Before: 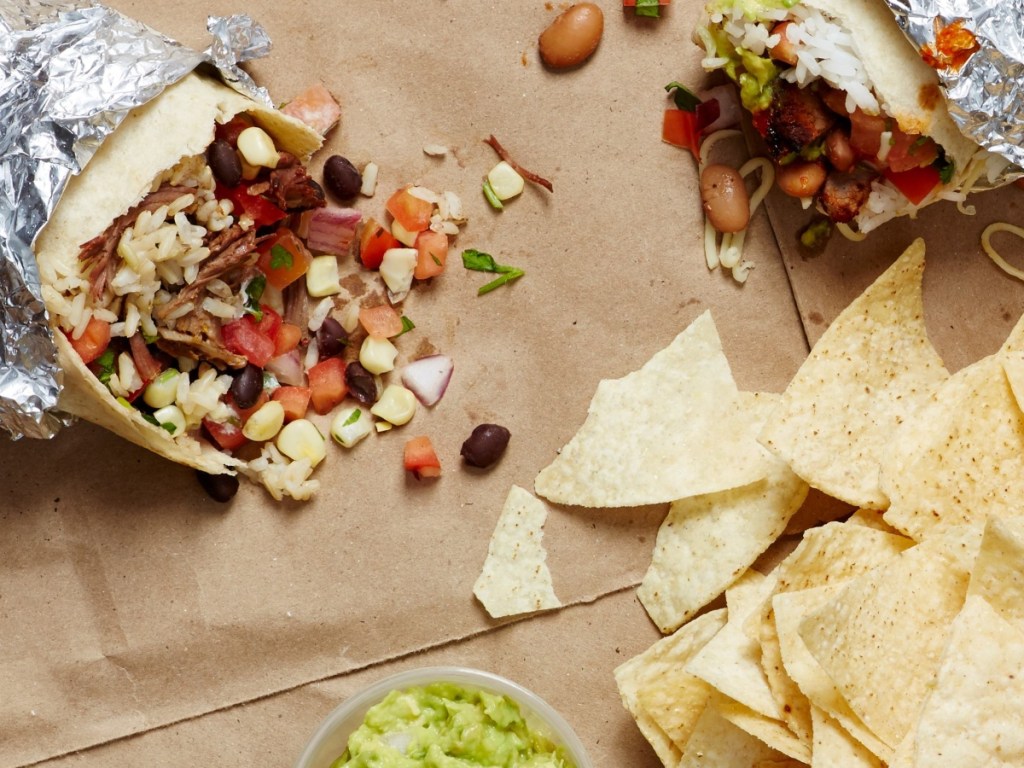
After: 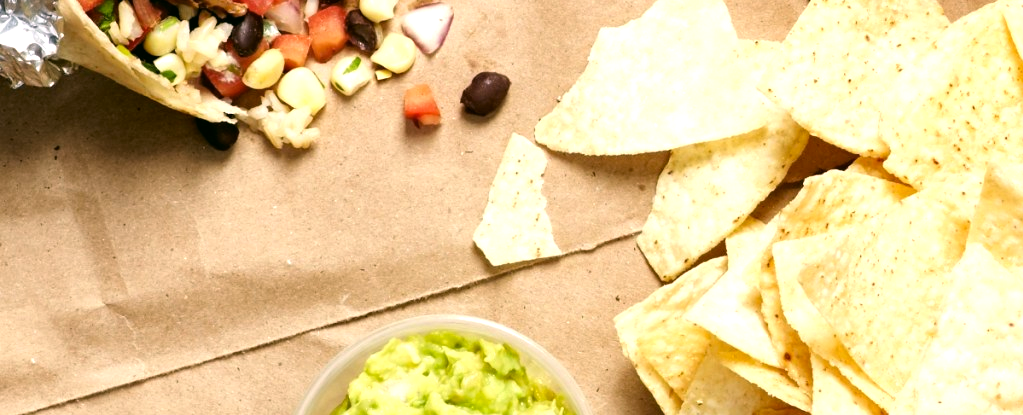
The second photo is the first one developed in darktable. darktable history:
color correction: highlights a* 4.39, highlights b* 4.95, shadows a* -6.81, shadows b* 5.04
crop and rotate: top 45.847%, right 0.02%
tone equalizer: -8 EV -0.776 EV, -7 EV -0.677 EV, -6 EV -0.595 EV, -5 EV -0.418 EV, -3 EV 0.392 EV, -2 EV 0.6 EV, -1 EV 0.684 EV, +0 EV 0.719 EV
